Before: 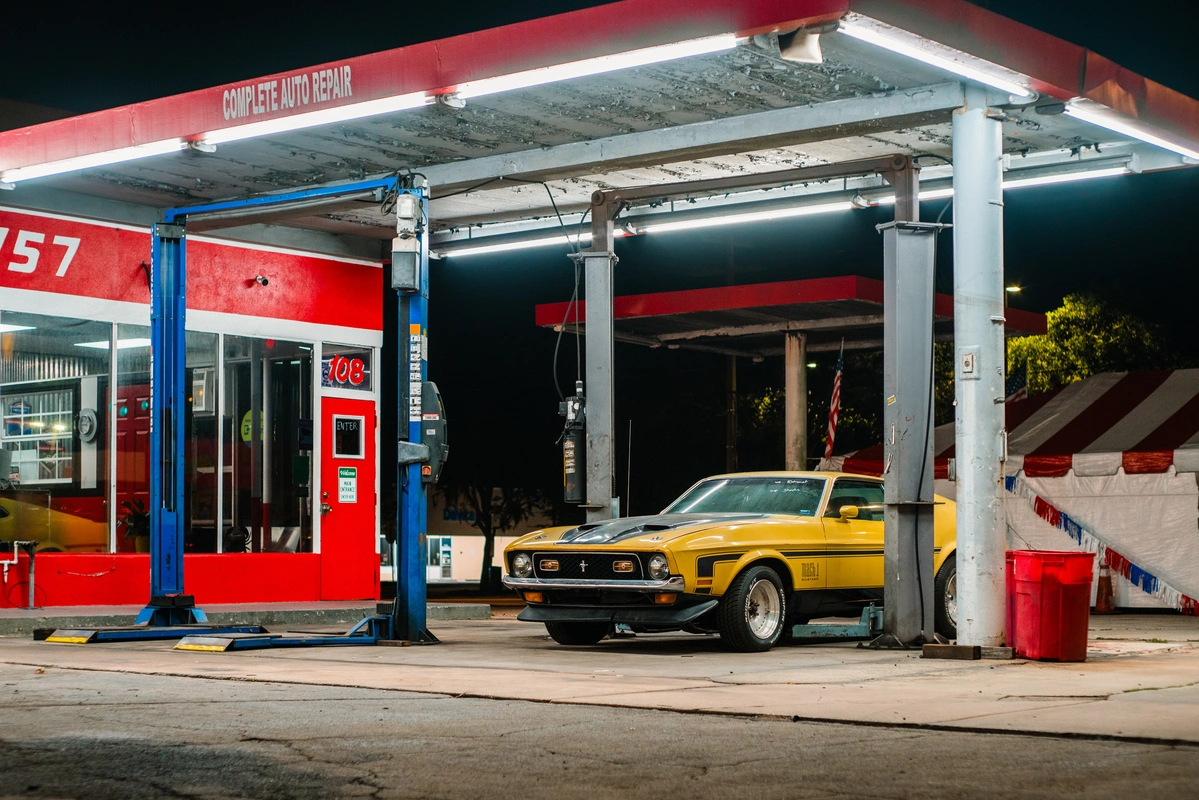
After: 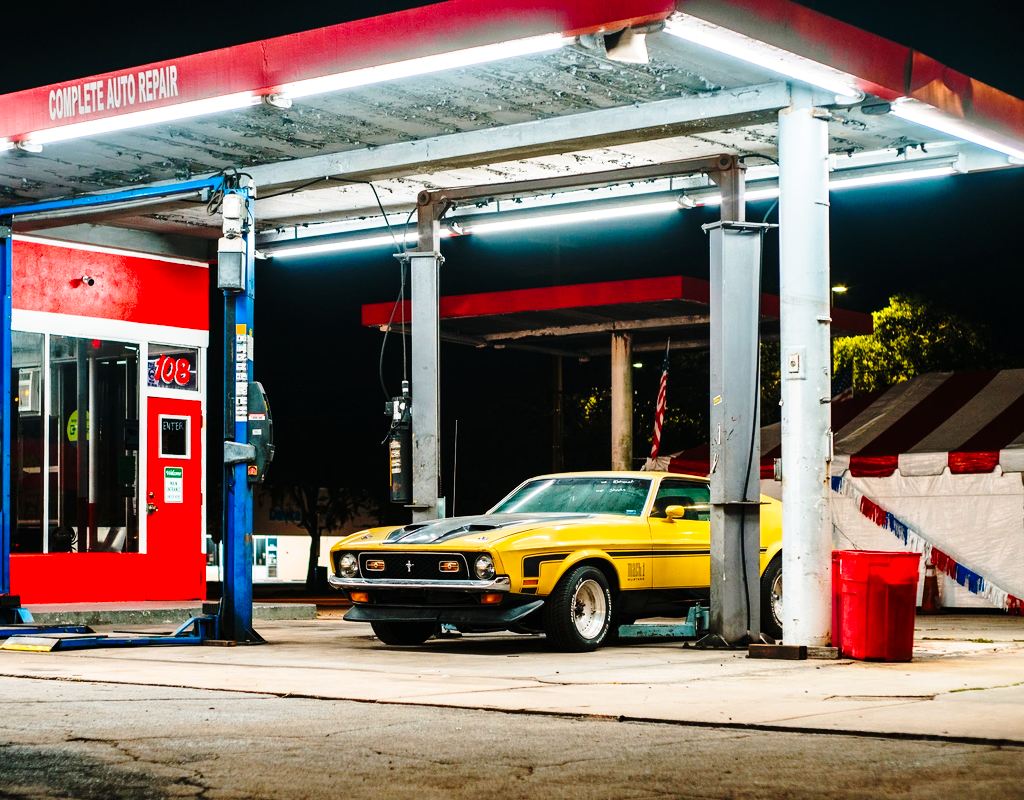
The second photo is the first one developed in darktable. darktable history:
shadows and highlights: shadows 12, white point adjustment 1.2, soften with gaussian
base curve: curves: ch0 [(0, 0) (0.04, 0.03) (0.133, 0.232) (0.448, 0.748) (0.843, 0.968) (1, 1)], preserve colors none
crop and rotate: left 14.584%
